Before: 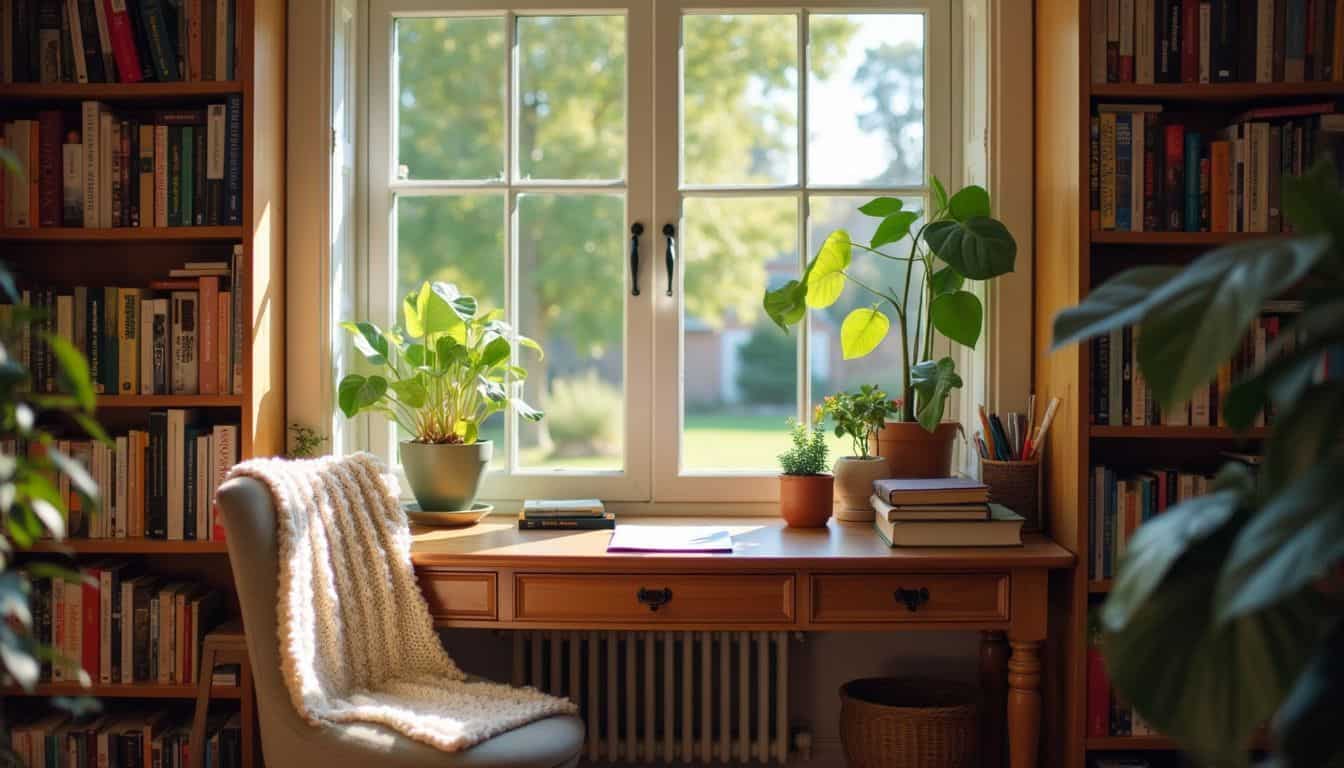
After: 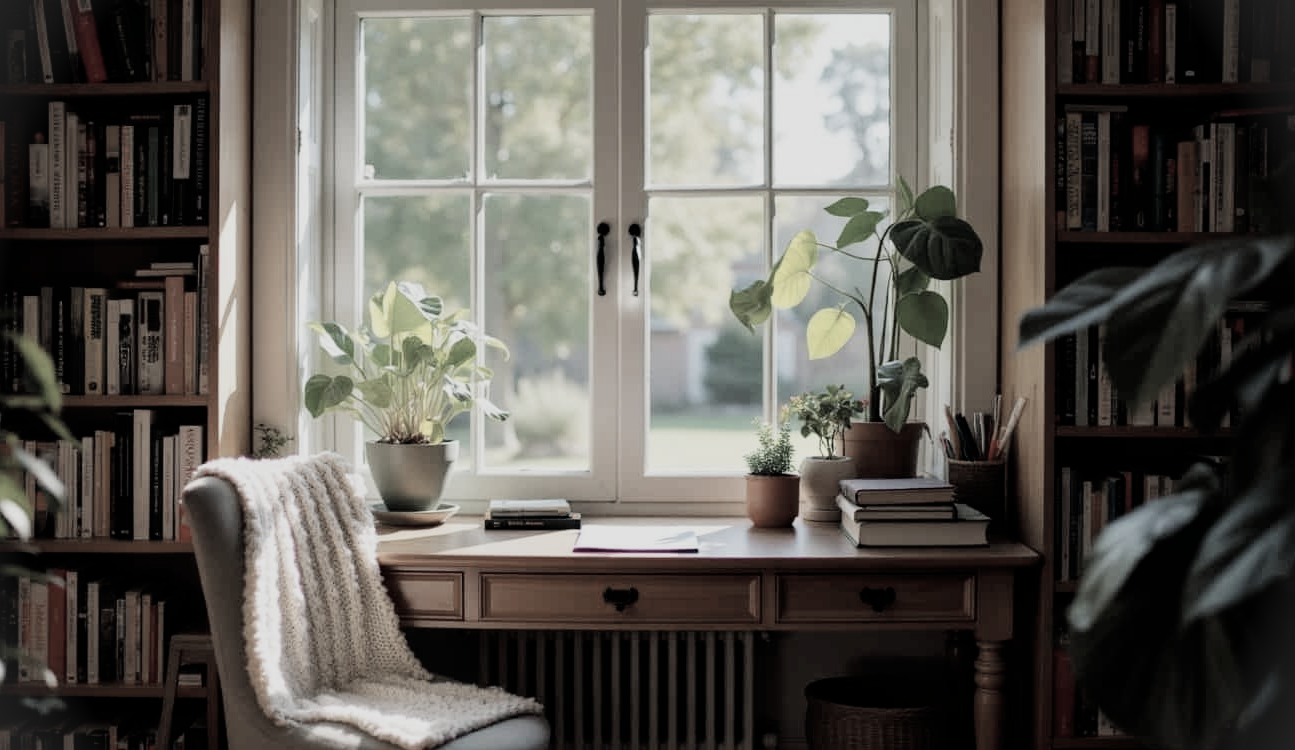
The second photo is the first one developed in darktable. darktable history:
color zones: curves: ch1 [(0, 0.34) (0.143, 0.164) (0.286, 0.152) (0.429, 0.176) (0.571, 0.173) (0.714, 0.188) (0.857, 0.199) (1, 0.34)]
crop and rotate: left 2.536%, right 1.107%, bottom 2.246%
exposure: black level correction -0.003, exposure 0.04 EV, compensate highlight preservation false
vignetting: fall-off start 100%, brightness 0.05, saturation 0
filmic rgb: black relative exposure -5 EV, hardness 2.88, contrast 1.2, highlights saturation mix -30%
tone equalizer: on, module defaults
